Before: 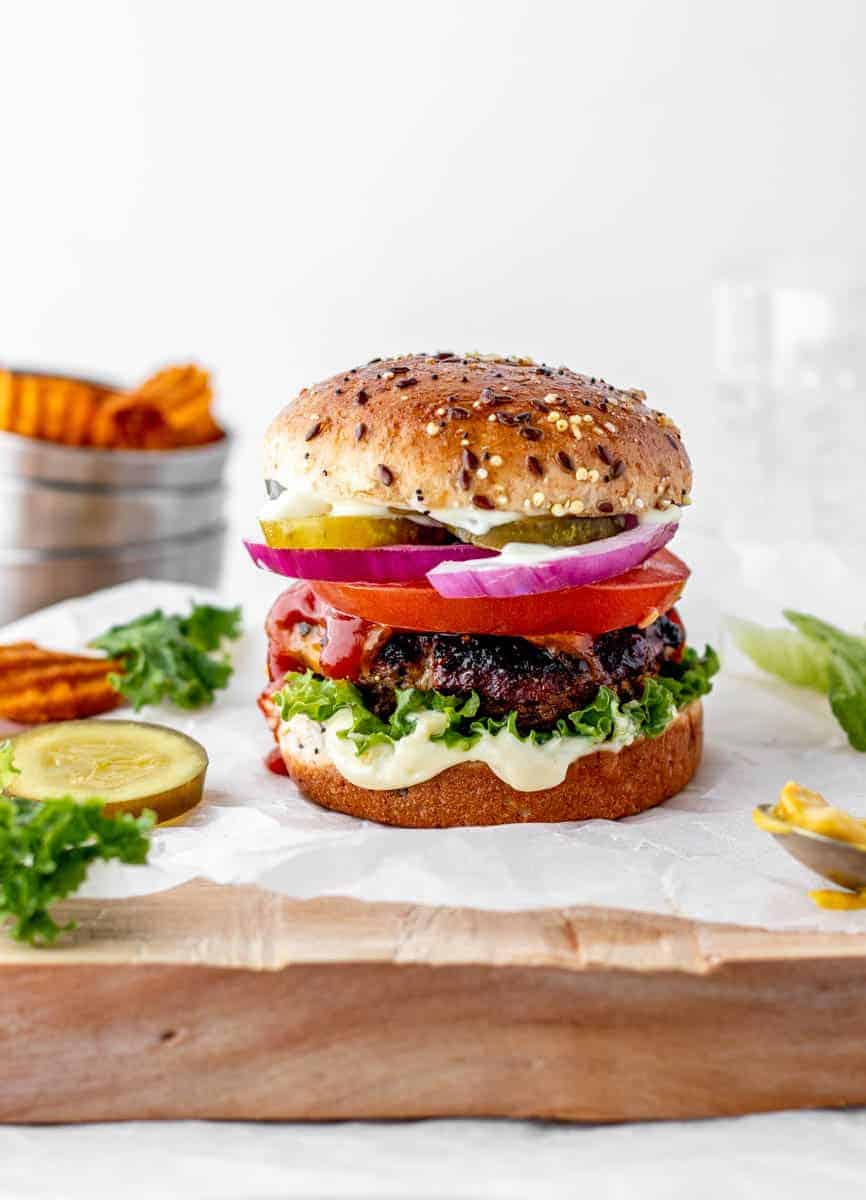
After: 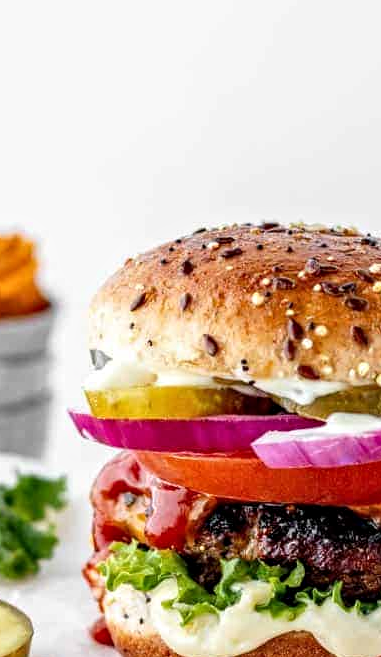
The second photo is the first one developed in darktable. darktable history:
crop: left 20.248%, top 10.86%, right 35.675%, bottom 34.321%
contrast equalizer: y [[0.5, 0.501, 0.532, 0.538, 0.54, 0.541], [0.5 ×6], [0.5 ×6], [0 ×6], [0 ×6]]
